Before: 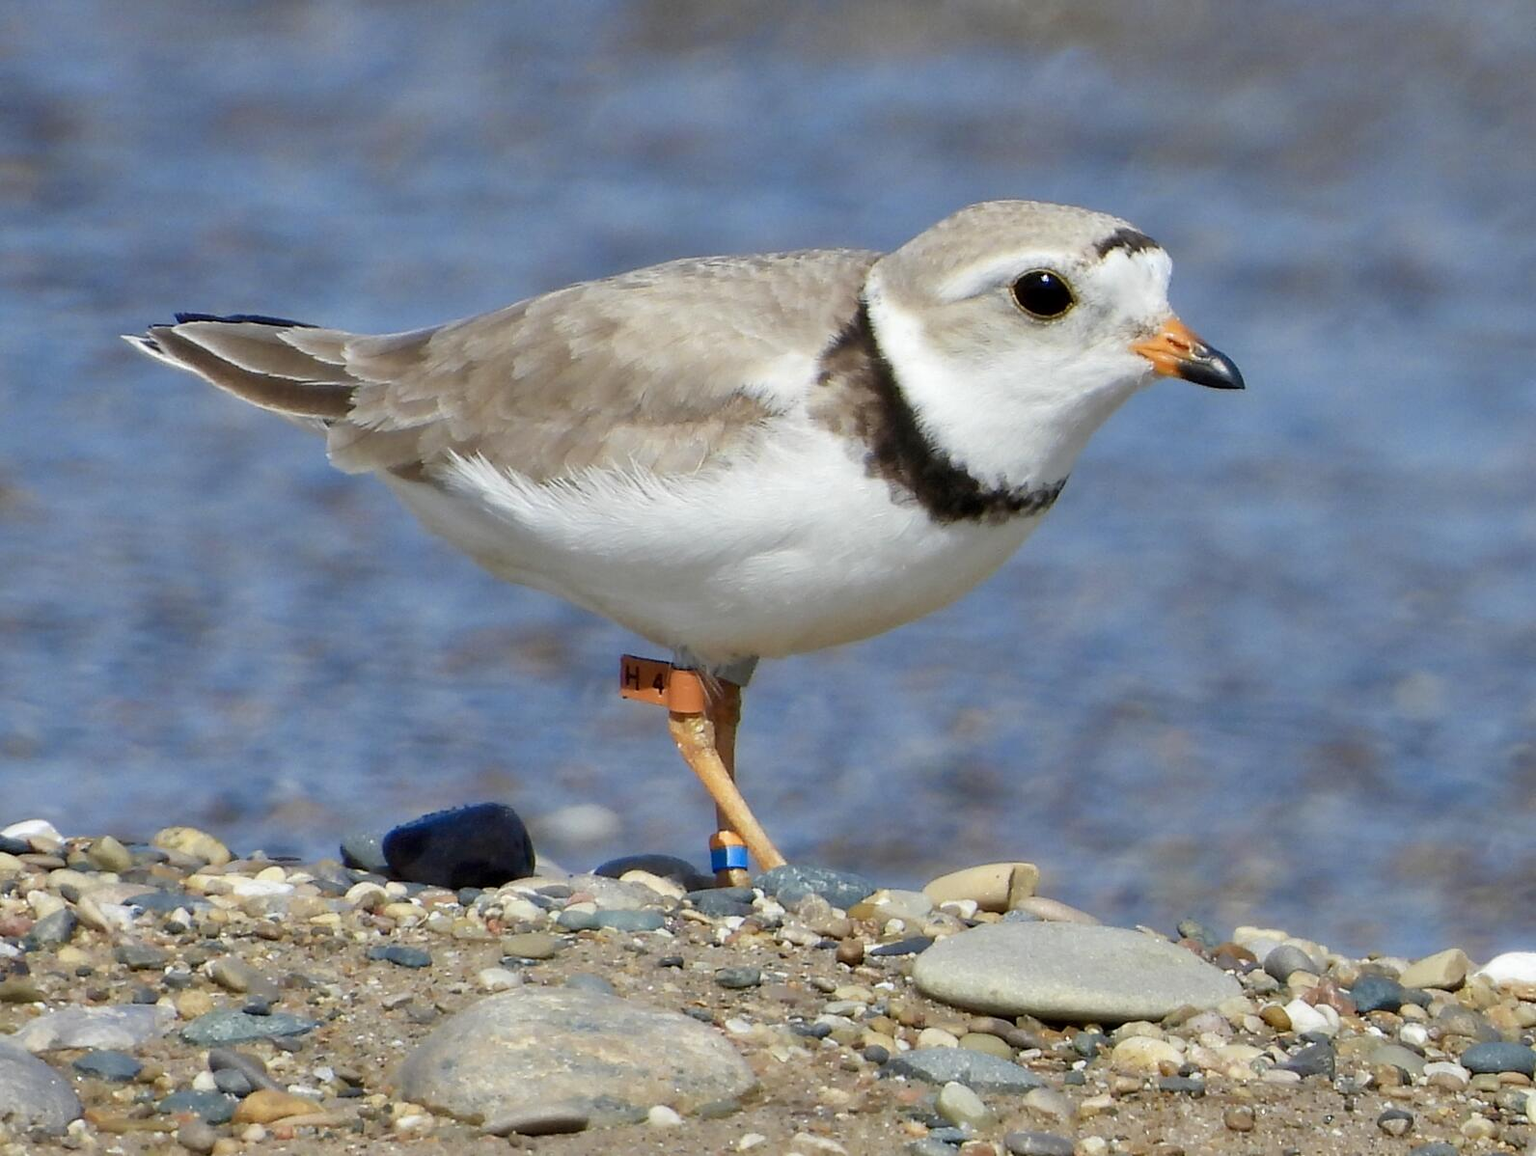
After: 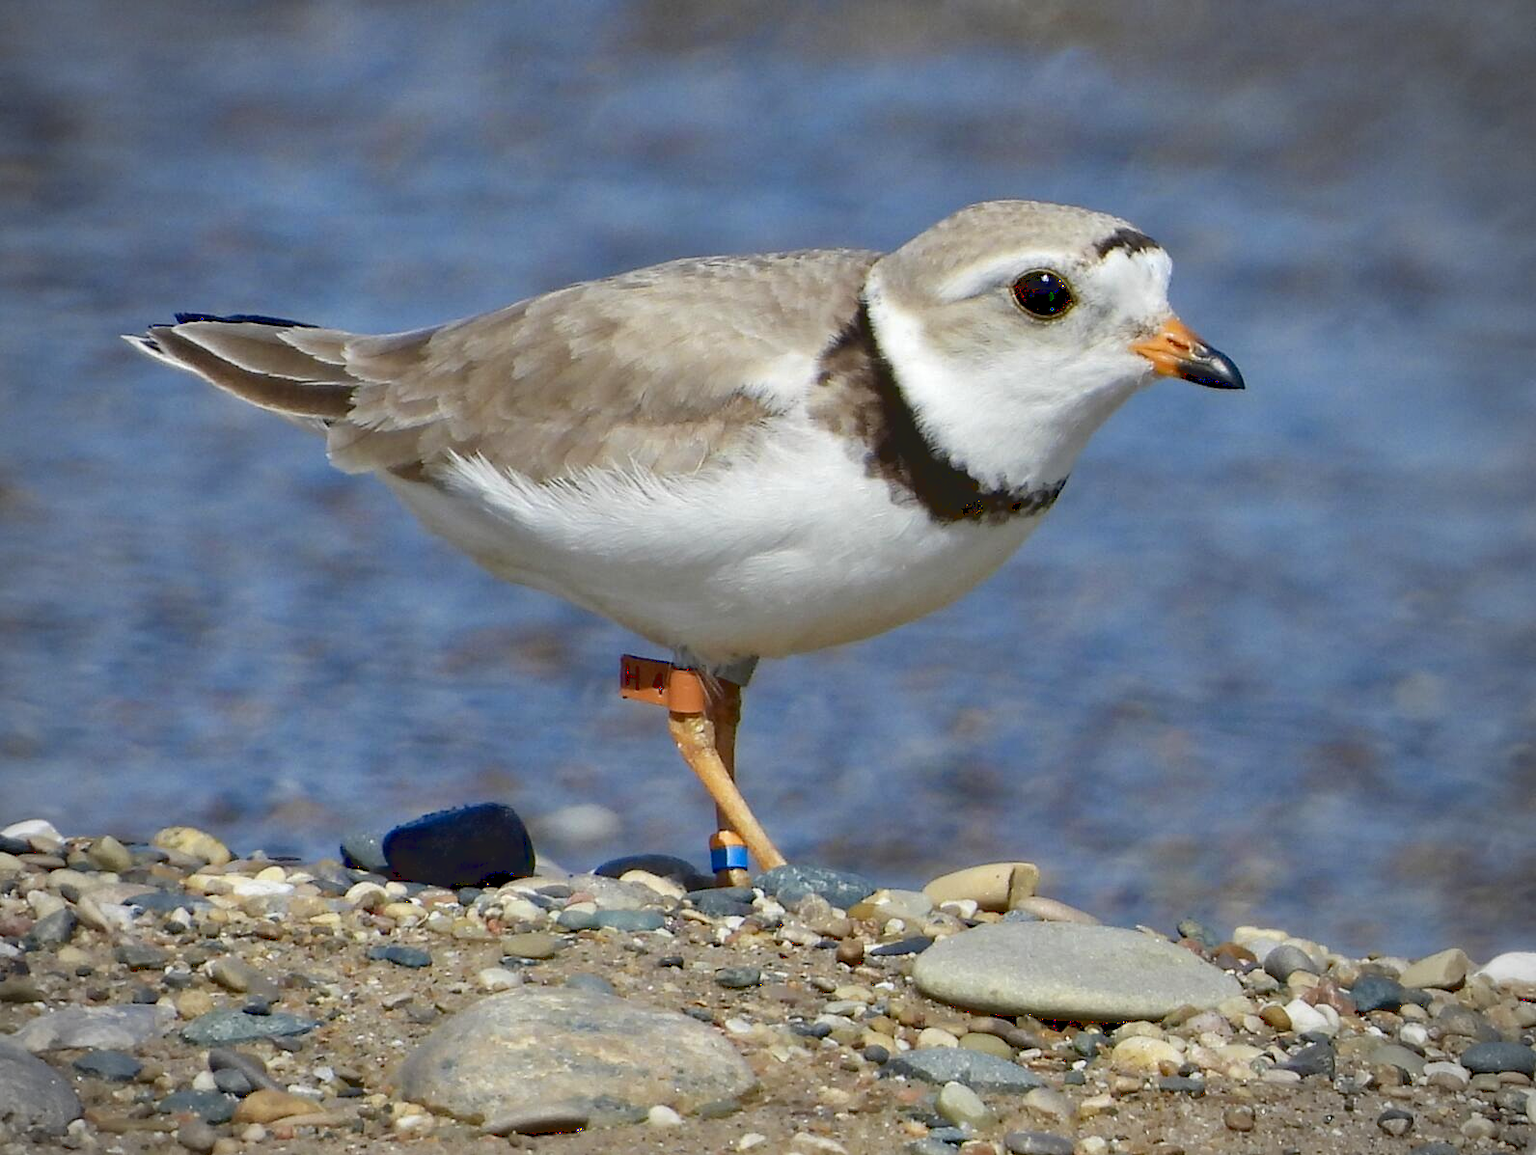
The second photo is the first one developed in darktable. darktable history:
haze removal: compatibility mode true, adaptive false
tone curve: curves: ch0 [(0.122, 0.111) (1, 1)]
vignetting: fall-off start 79.88%
